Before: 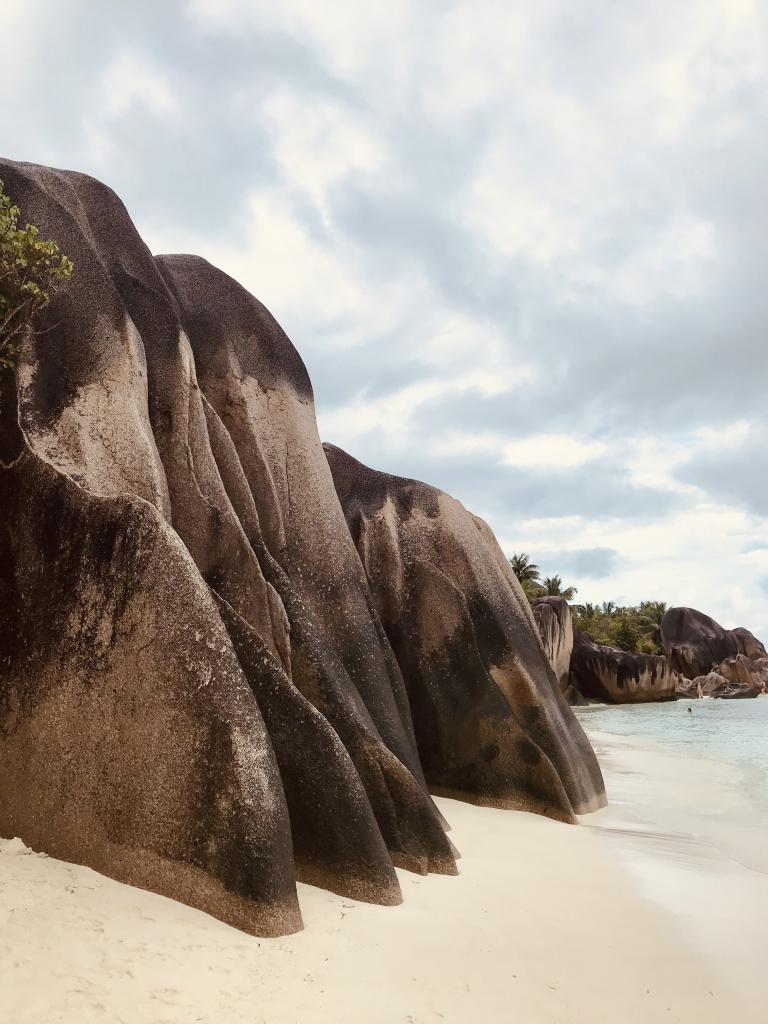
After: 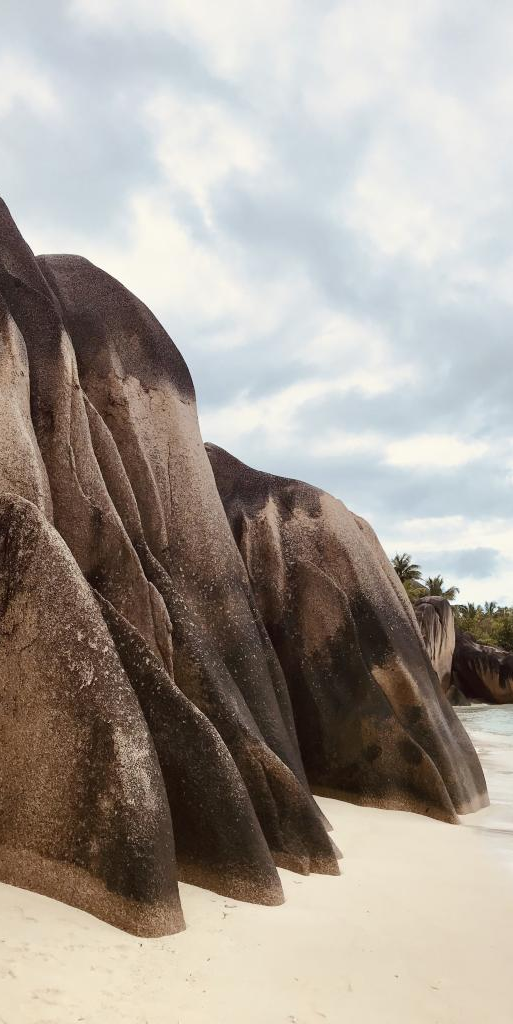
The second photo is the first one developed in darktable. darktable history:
crop: left 15.38%, right 17.796%
tone equalizer: on, module defaults
